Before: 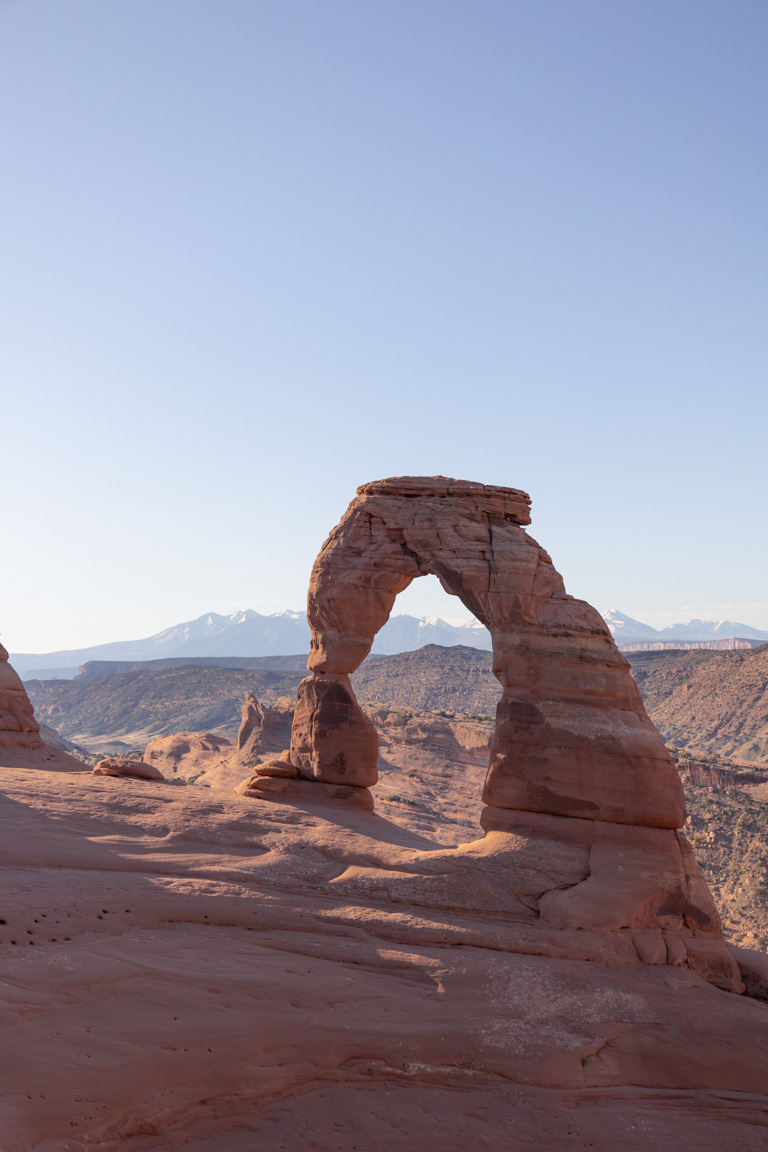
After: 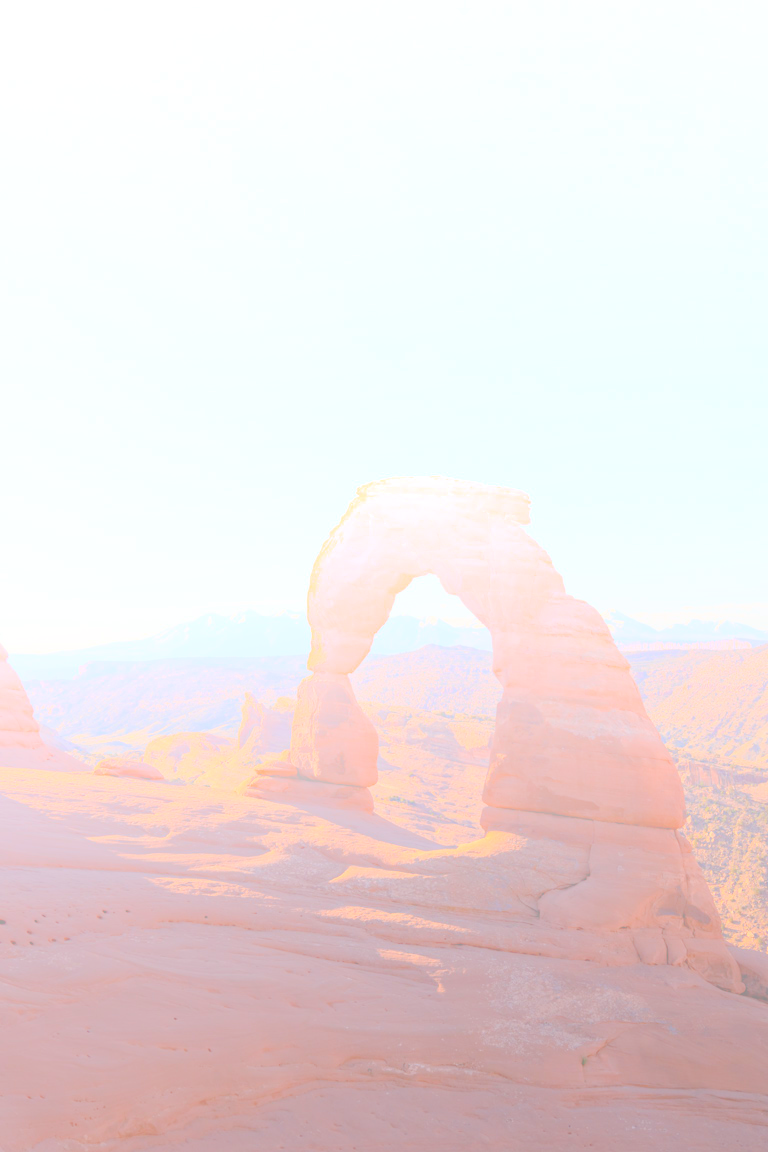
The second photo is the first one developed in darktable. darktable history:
haze removal: strength 0.25, distance 0.25, compatibility mode true, adaptive false
bloom: size 70%, threshold 25%, strength 70%
